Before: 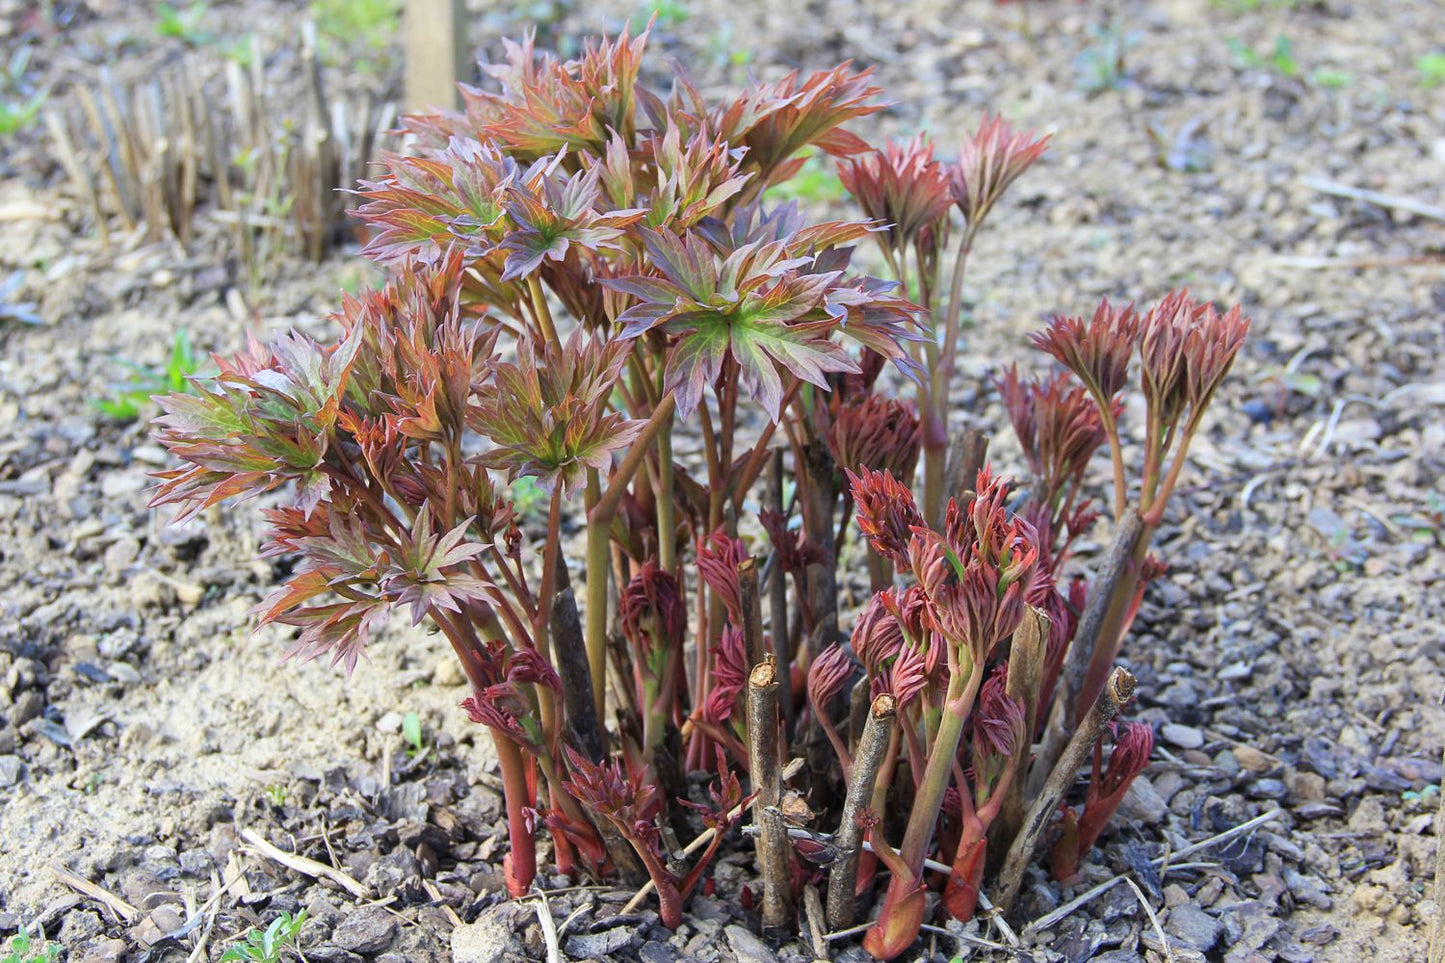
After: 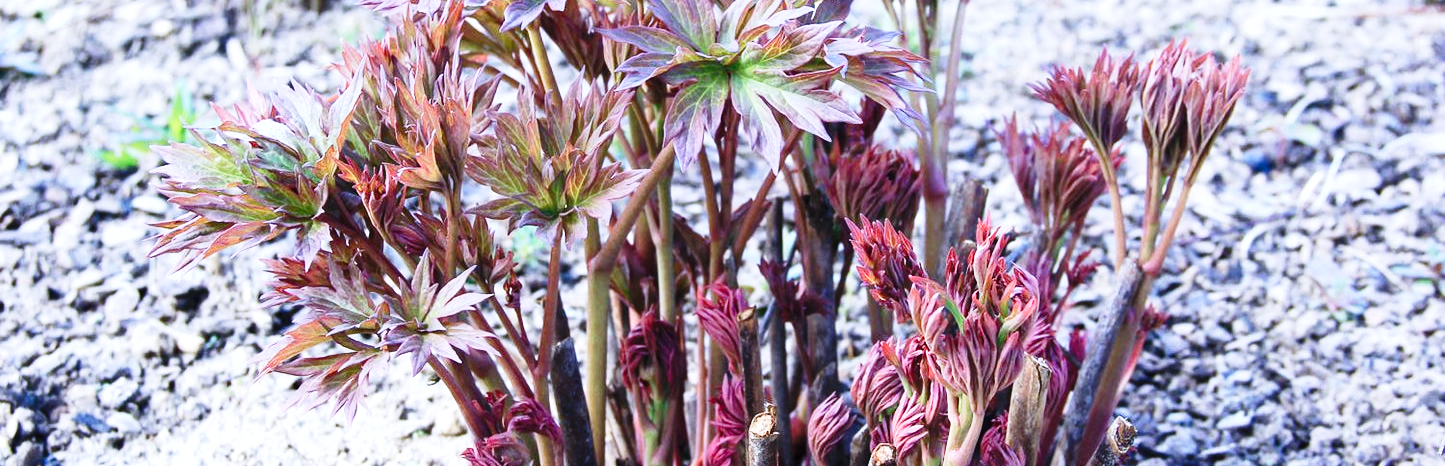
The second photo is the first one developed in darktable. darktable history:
crop and rotate: top 26.056%, bottom 25.543%
tone equalizer: -8 EV -0.417 EV, -7 EV -0.389 EV, -6 EV -0.333 EV, -5 EV -0.222 EV, -3 EV 0.222 EV, -2 EV 0.333 EV, -1 EV 0.389 EV, +0 EV 0.417 EV, edges refinement/feathering 500, mask exposure compensation -1.57 EV, preserve details no
shadows and highlights: radius 337.17, shadows 29.01, soften with gaussian
color calibration: illuminant as shot in camera, x 0.379, y 0.396, temperature 4138.76 K
base curve: curves: ch0 [(0, 0) (0.028, 0.03) (0.121, 0.232) (0.46, 0.748) (0.859, 0.968) (1, 1)], preserve colors none
